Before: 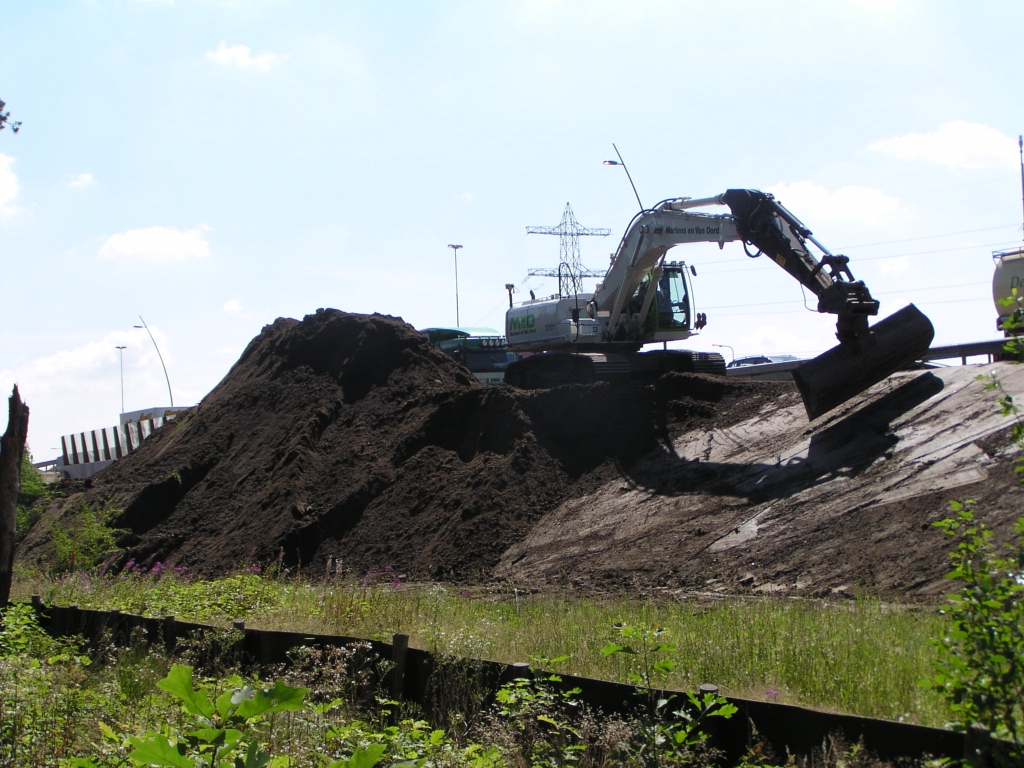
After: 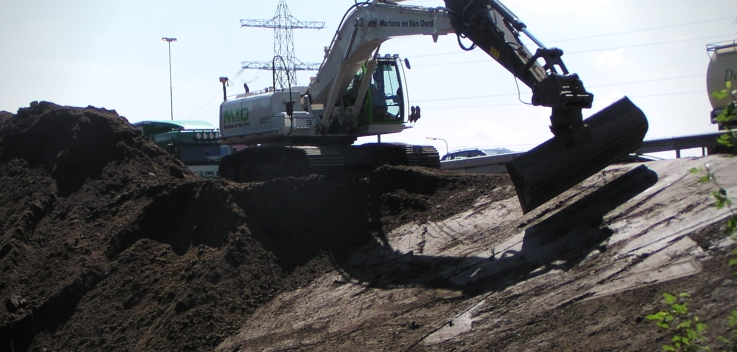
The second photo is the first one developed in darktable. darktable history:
crop and rotate: left 27.938%, top 27.046%, bottom 27.046%
vignetting: on, module defaults
